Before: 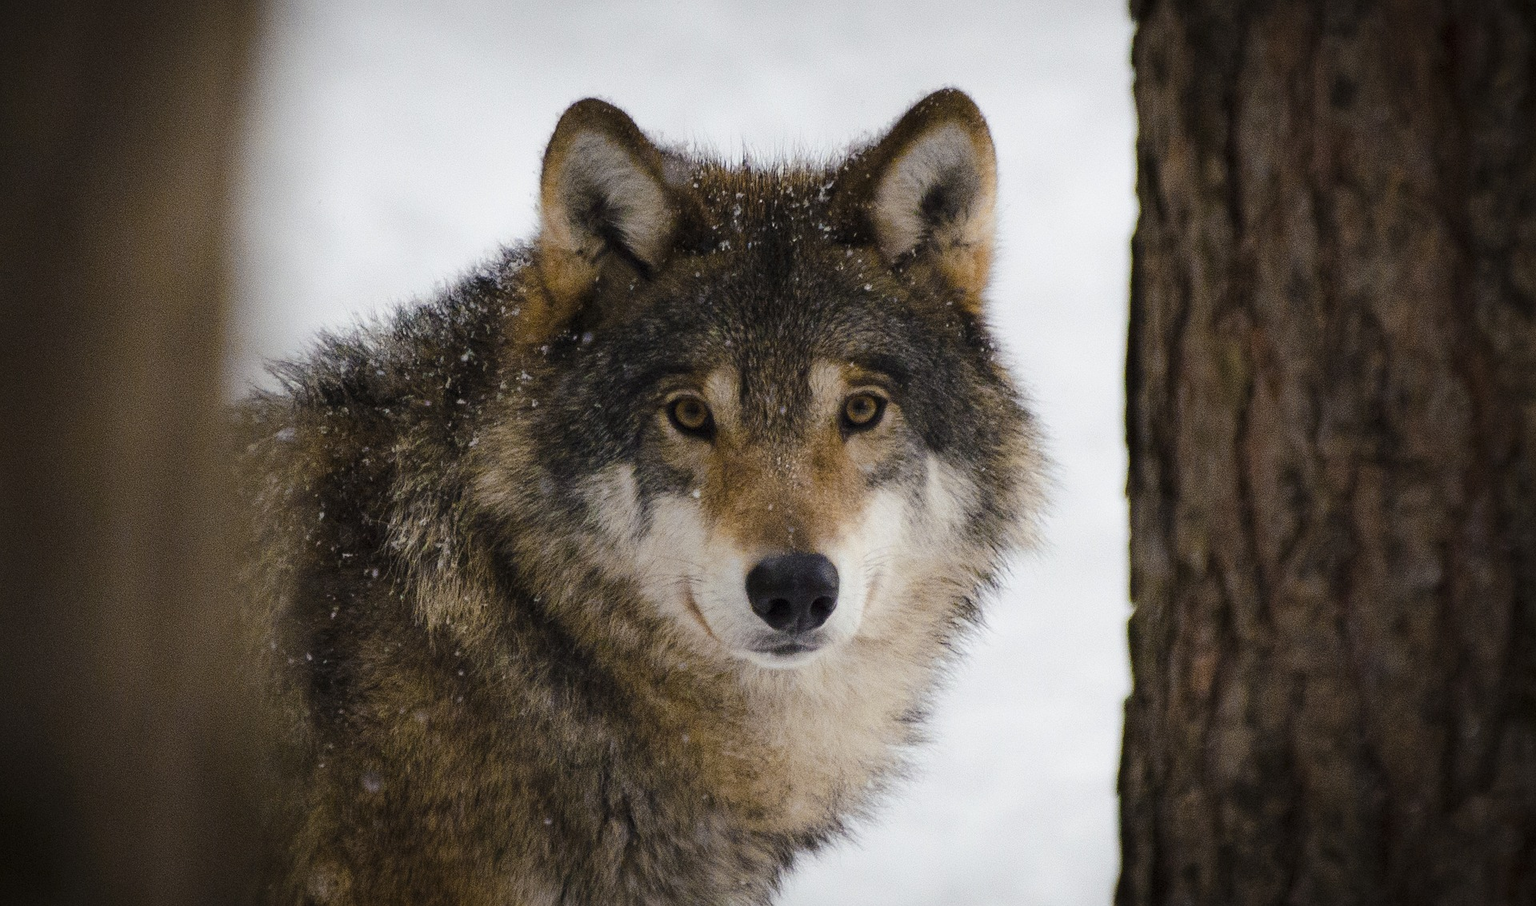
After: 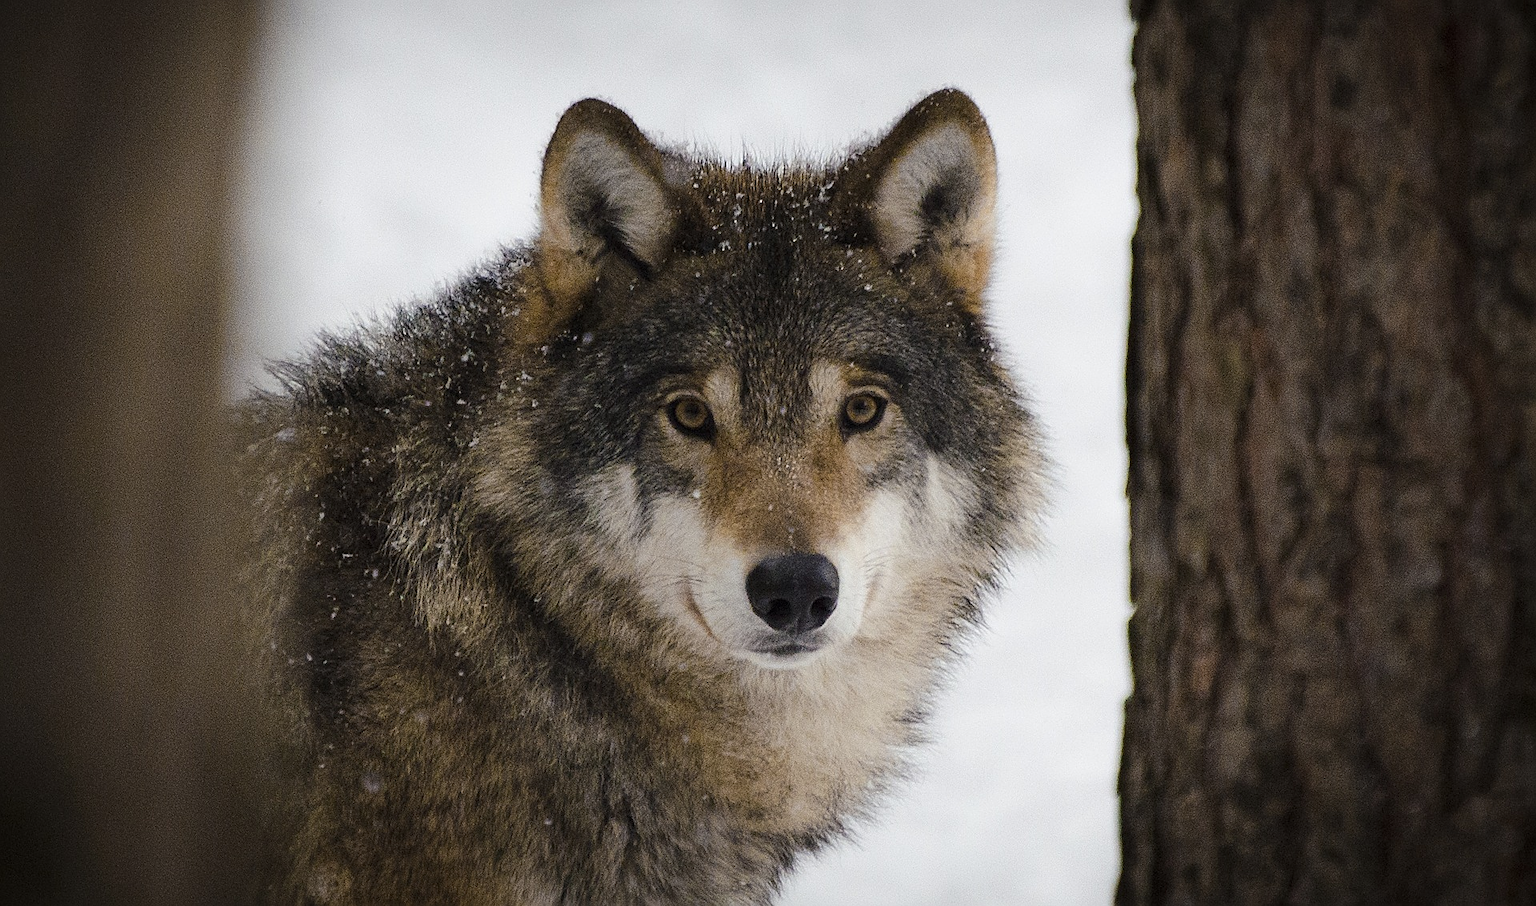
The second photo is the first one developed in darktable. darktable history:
contrast brightness saturation: saturation -0.1
sharpen: on, module defaults
